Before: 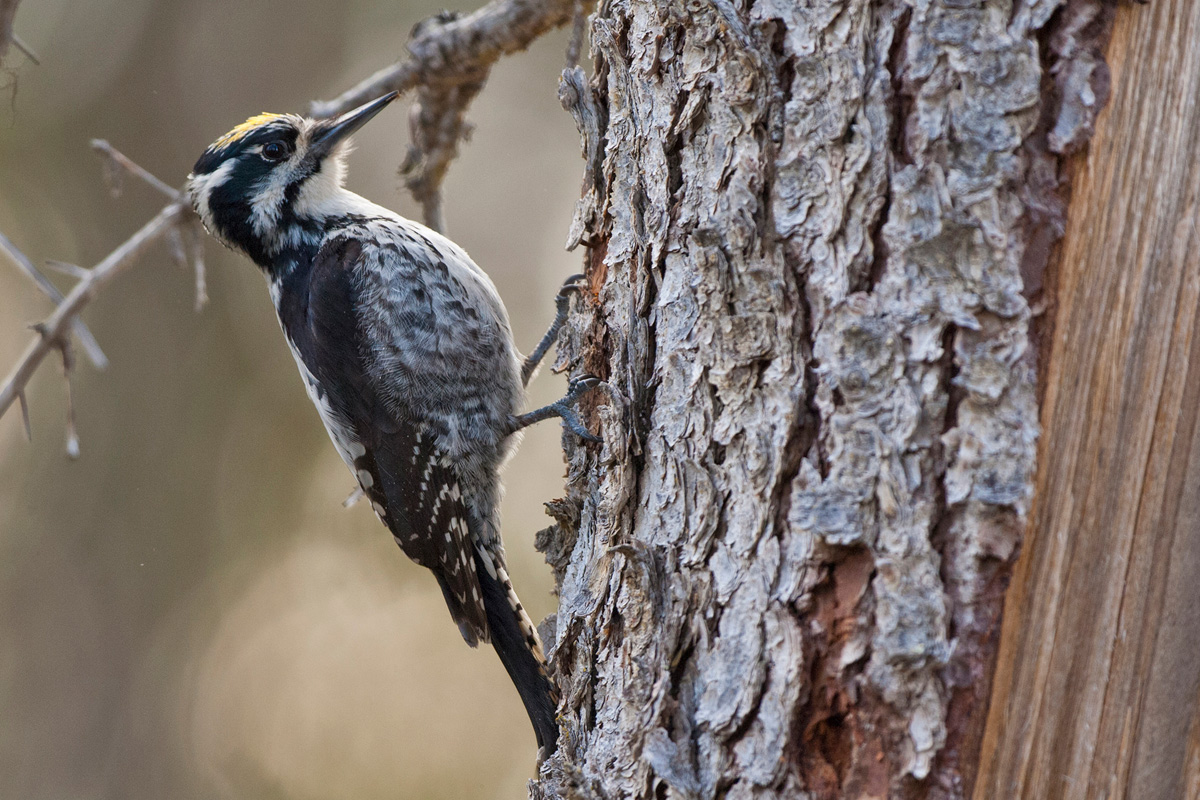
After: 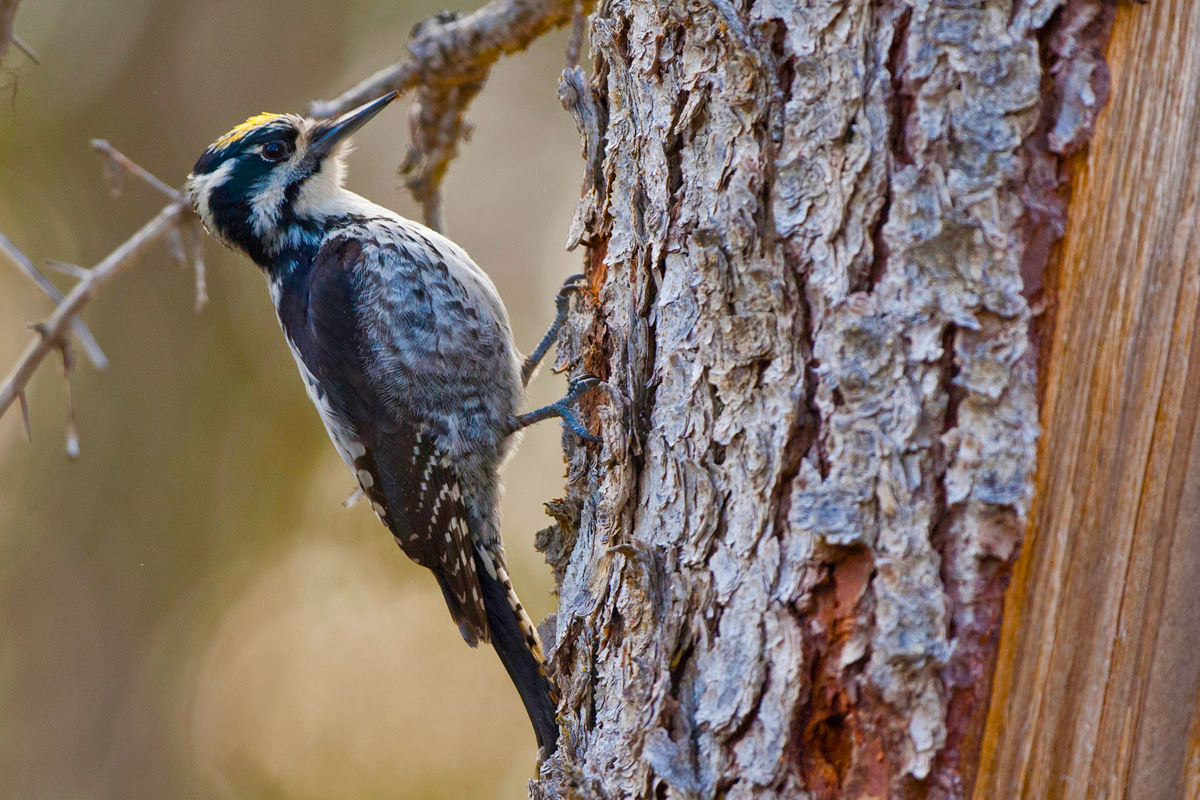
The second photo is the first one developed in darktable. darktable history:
color balance rgb: linear chroma grading › global chroma 25.352%, perceptual saturation grading › global saturation 23.261%, perceptual saturation grading › highlights -24.178%, perceptual saturation grading › mid-tones 24.058%, perceptual saturation grading › shadows 39.401%, global vibrance 9.299%
shadows and highlights: shadows 25.94, highlights -26.42
